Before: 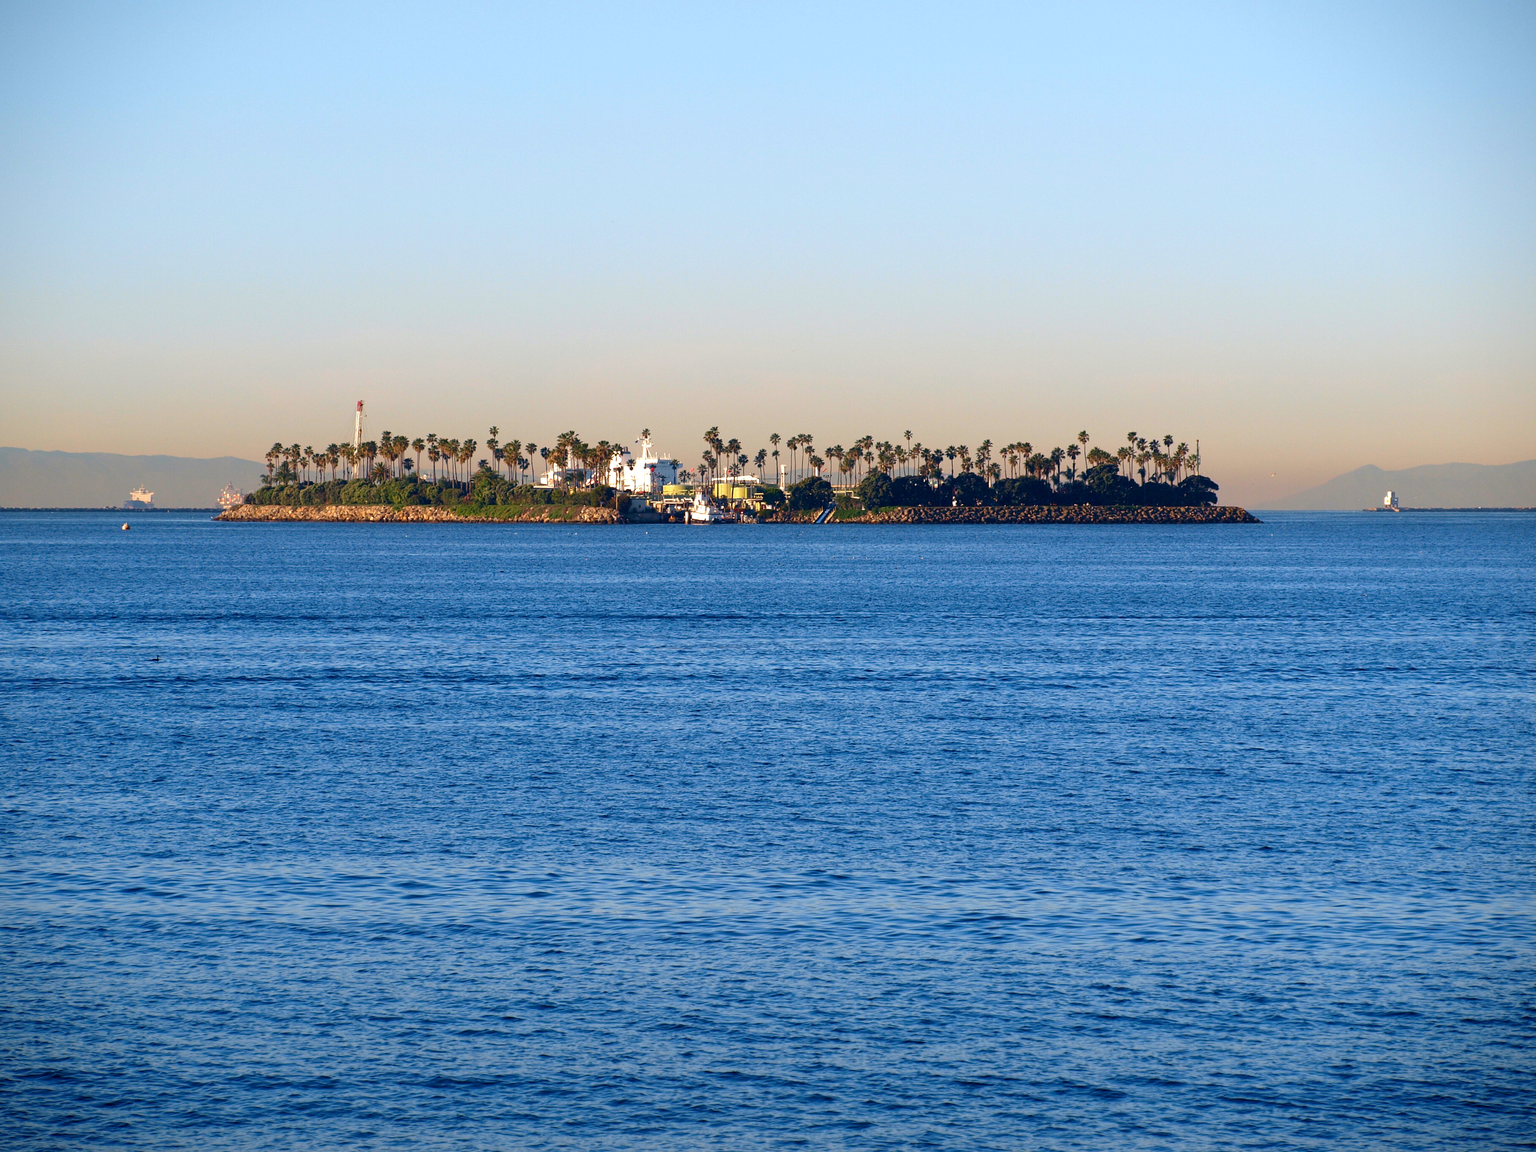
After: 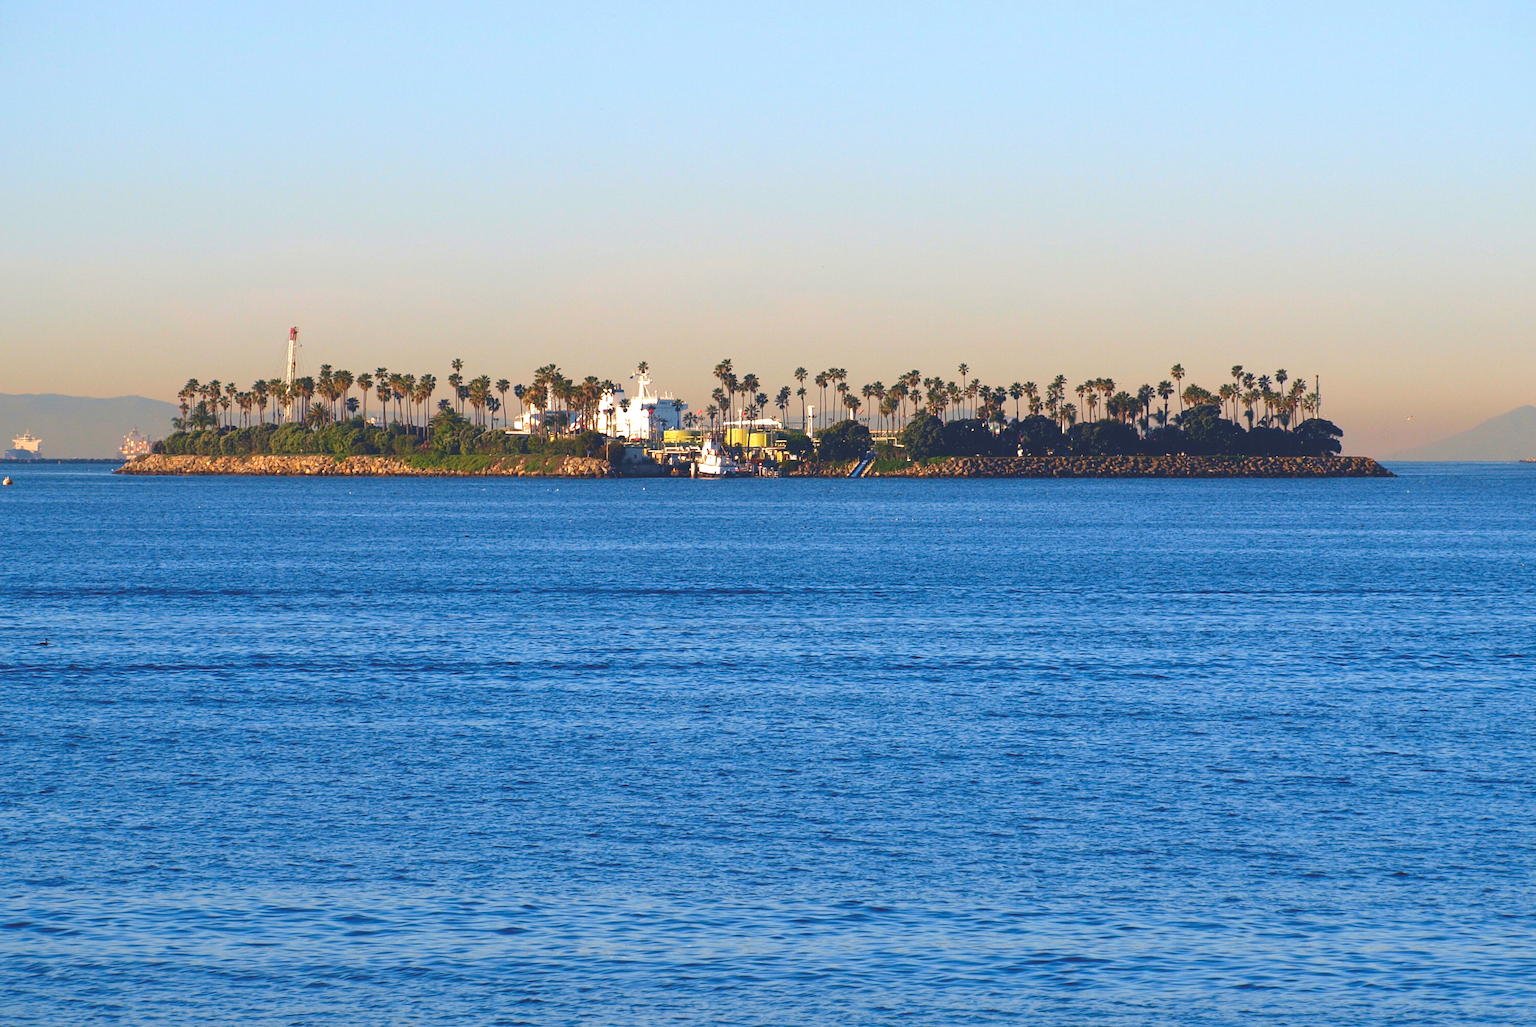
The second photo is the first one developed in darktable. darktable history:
crop: left 7.814%, top 11.58%, right 10.36%, bottom 15.453%
color balance rgb: global offset › luminance 1.997%, perceptual saturation grading › global saturation -0.228%, global vibrance 30.819%
